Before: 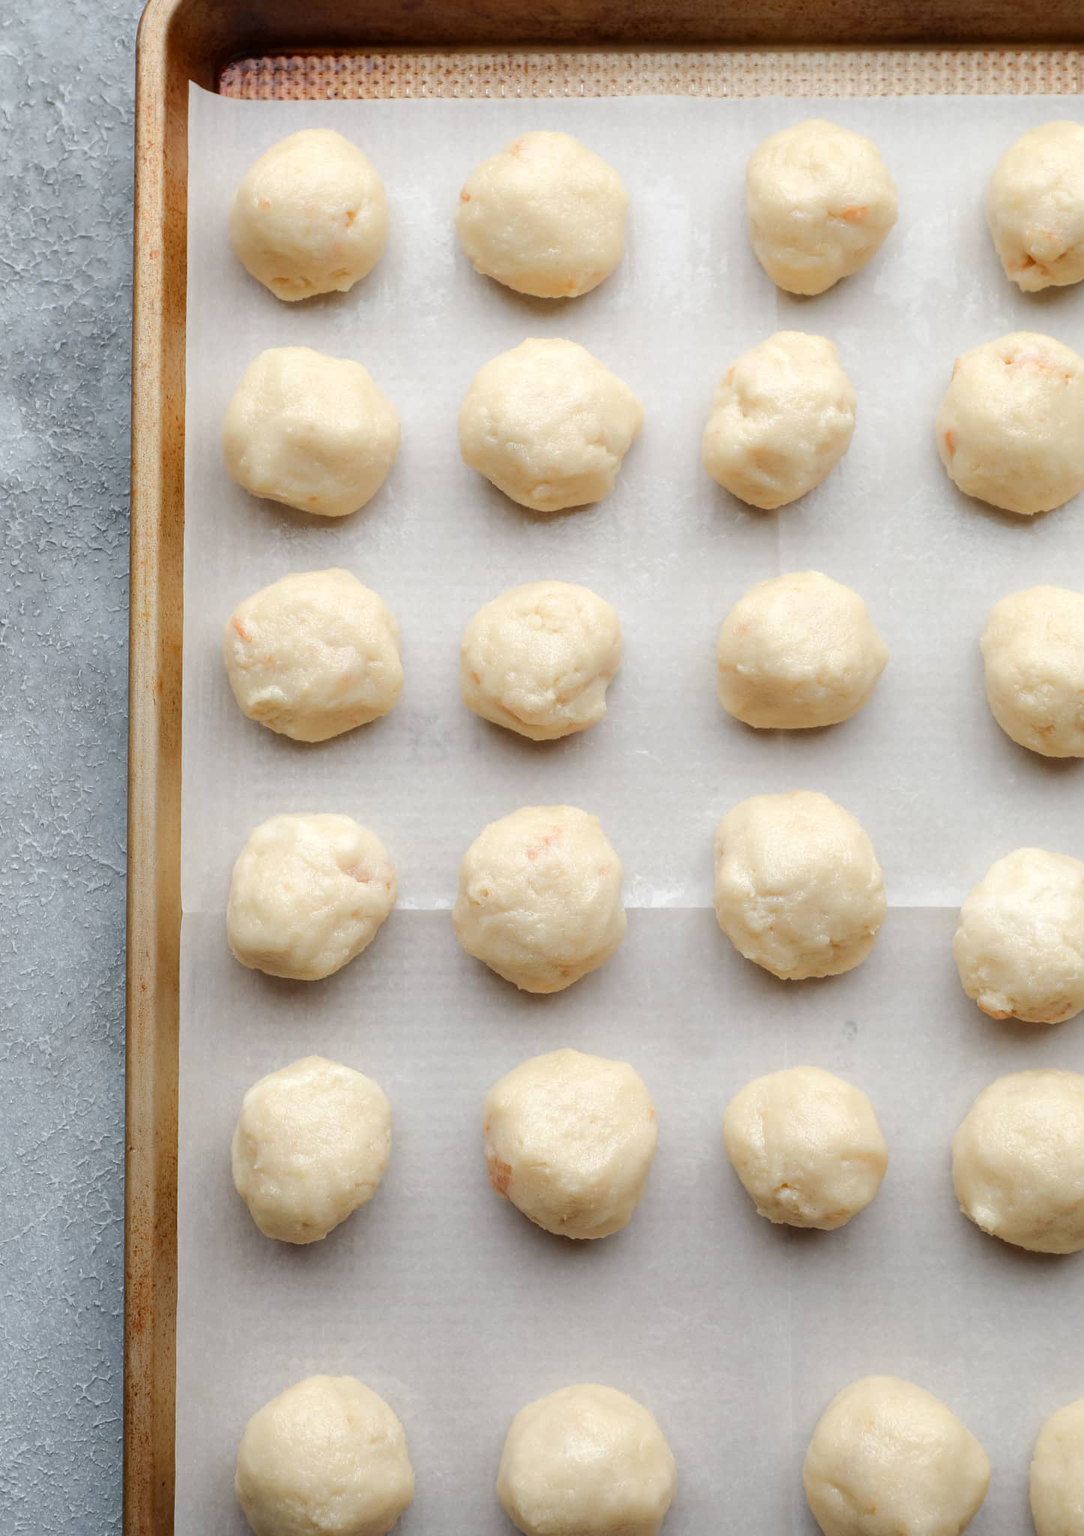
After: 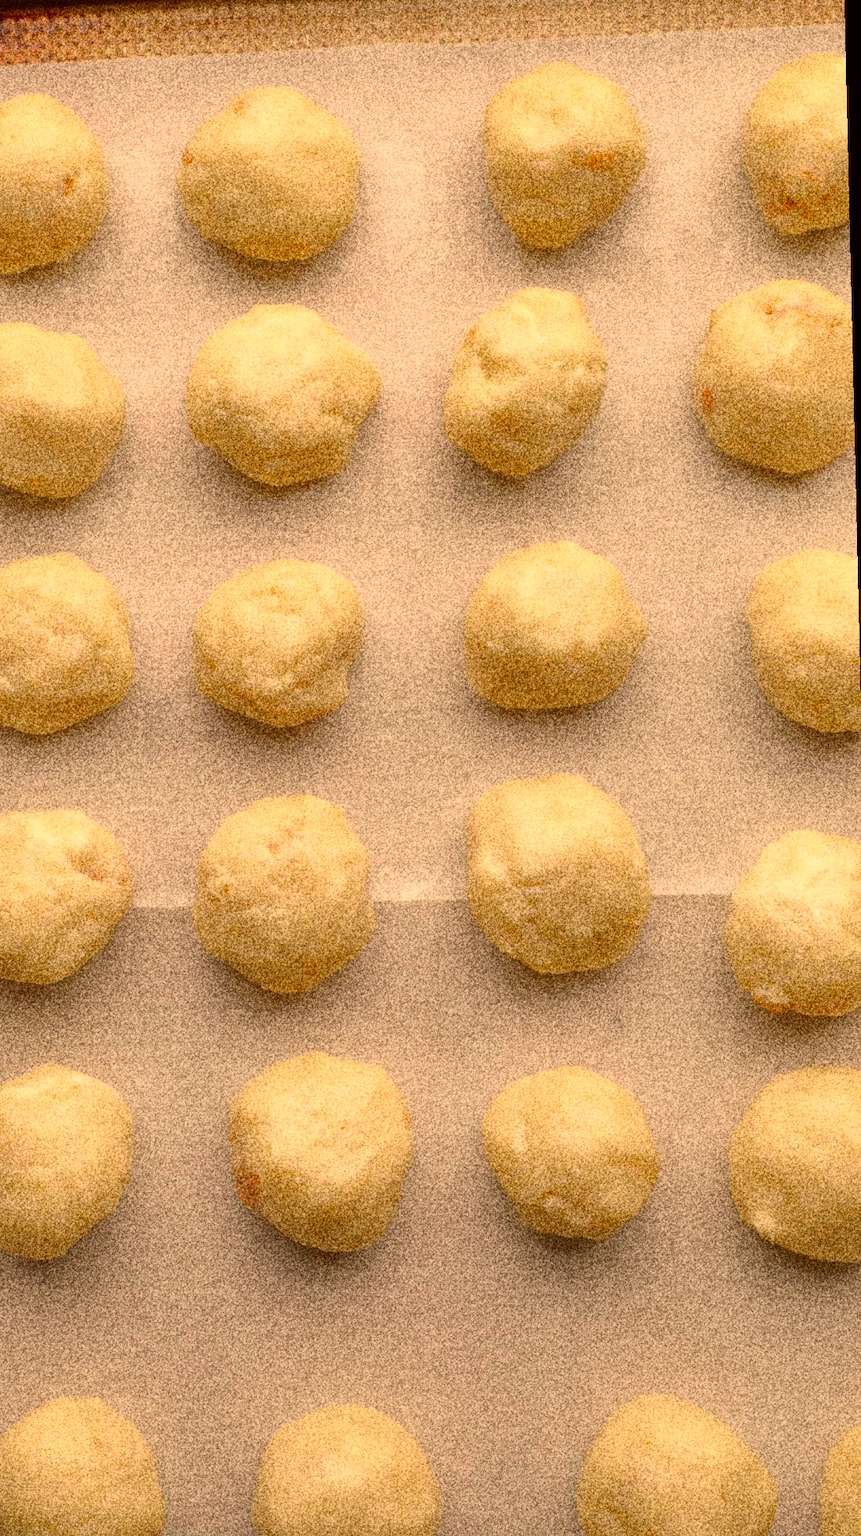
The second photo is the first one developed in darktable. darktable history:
crop and rotate: left 24.6%
shadows and highlights: on, module defaults
exposure: compensate highlight preservation false
grain: coarseness 30.02 ISO, strength 100%
base curve: curves: ch0 [(0, 0) (0.472, 0.455) (1, 1)], preserve colors none
color correction: highlights a* 17.94, highlights b* 35.39, shadows a* 1.48, shadows b* 6.42, saturation 1.01
rotate and perspective: rotation -1.32°, lens shift (horizontal) -0.031, crop left 0.015, crop right 0.985, crop top 0.047, crop bottom 0.982
